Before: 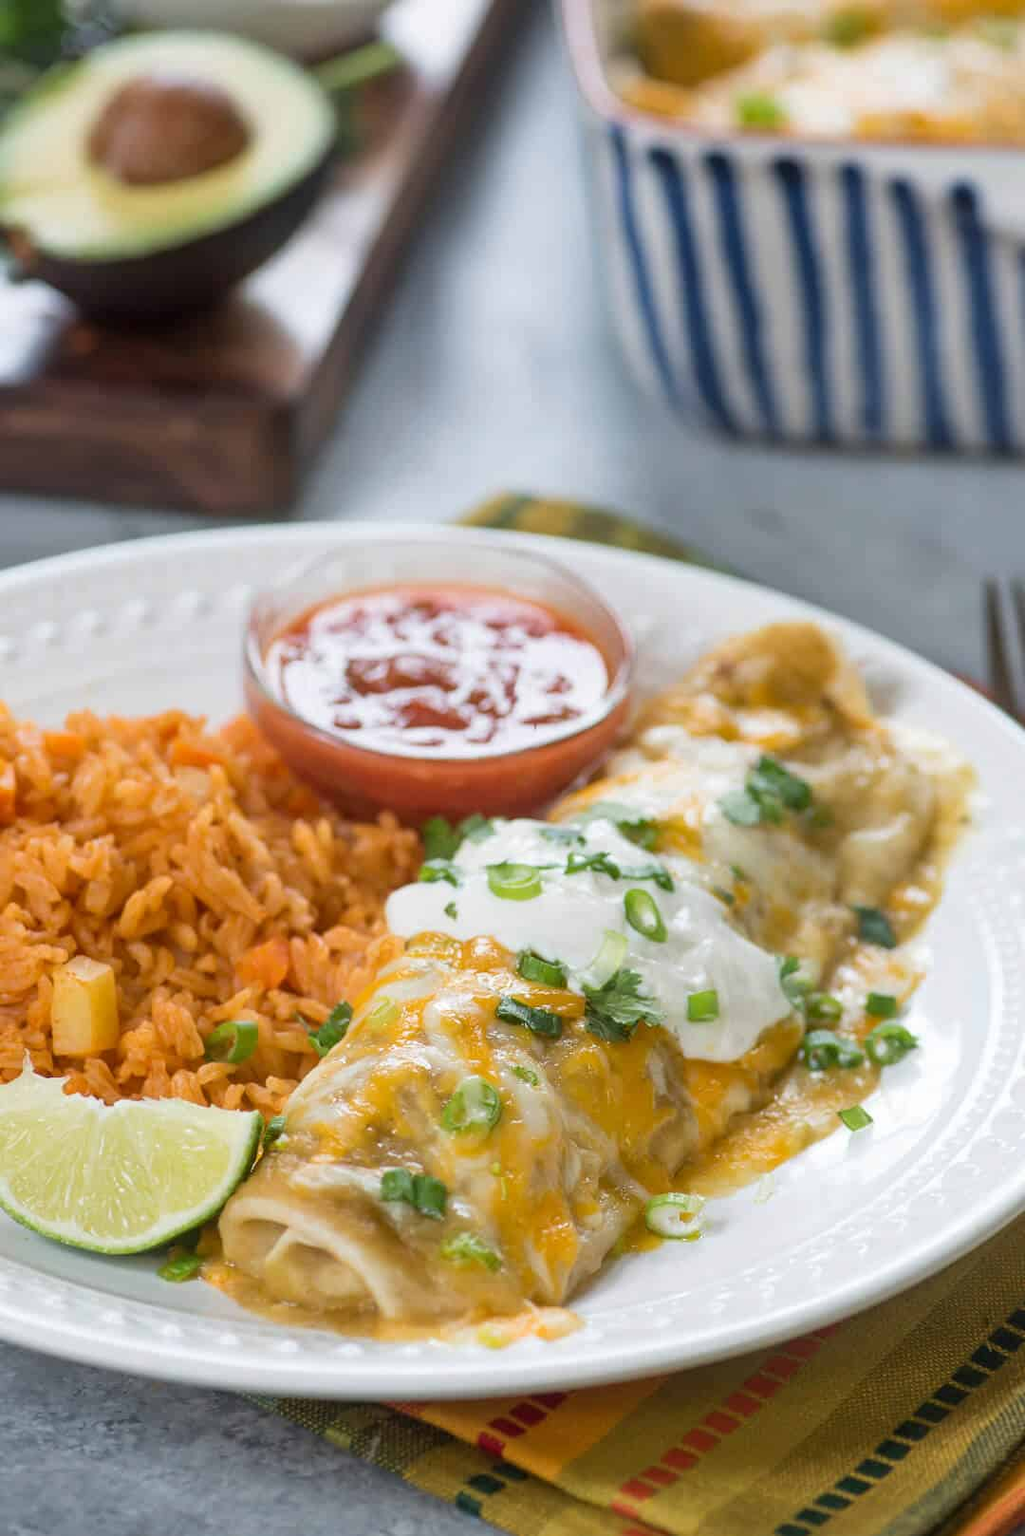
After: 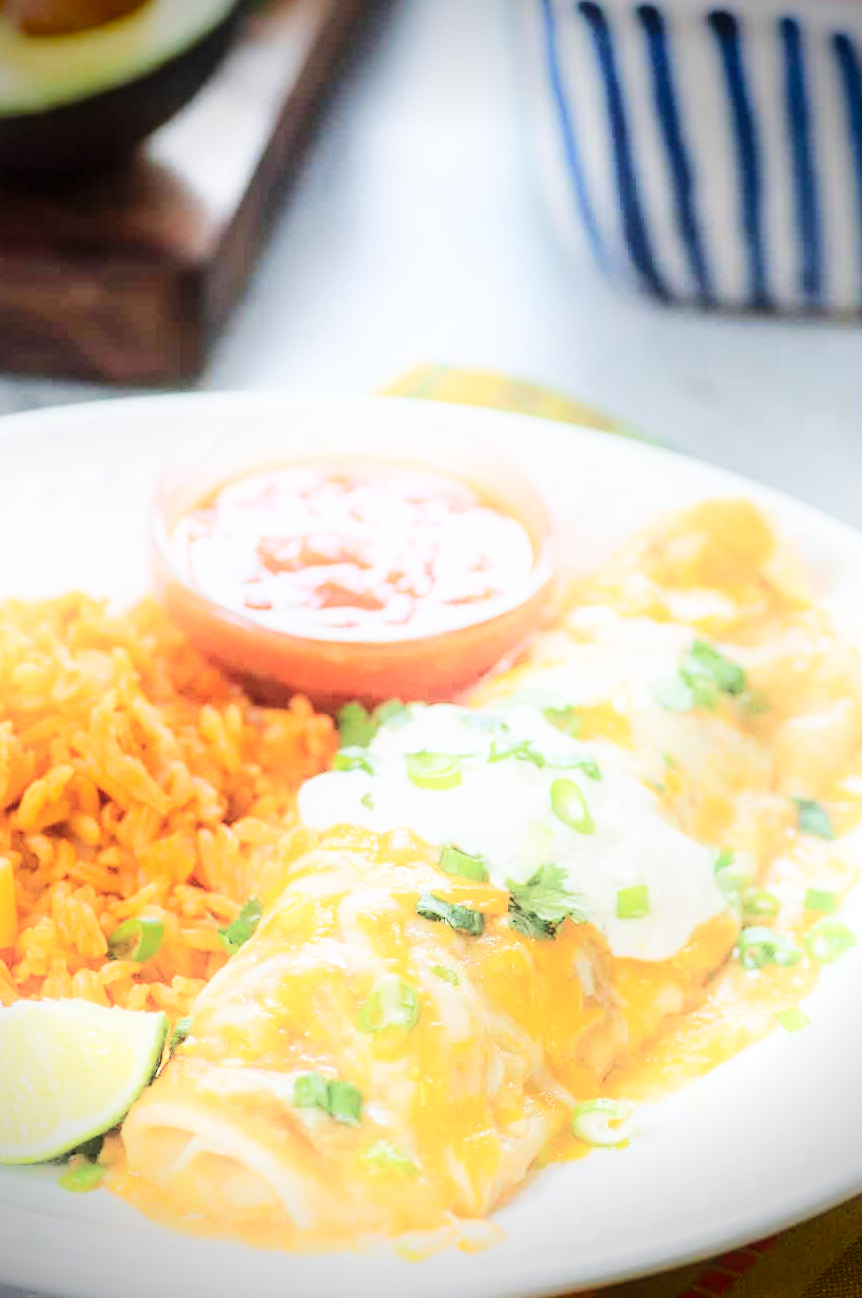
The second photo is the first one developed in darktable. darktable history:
crop and rotate: left 10.092%, top 9.809%, right 10.06%, bottom 9.945%
shadows and highlights: shadows -21.99, highlights 100, soften with gaussian
vignetting: fall-off radius 60.99%, brightness -0.991, saturation 0.493
base curve: curves: ch0 [(0, 0) (0.032, 0.025) (0.121, 0.166) (0.206, 0.329) (0.605, 0.79) (1, 1)], preserve colors none
